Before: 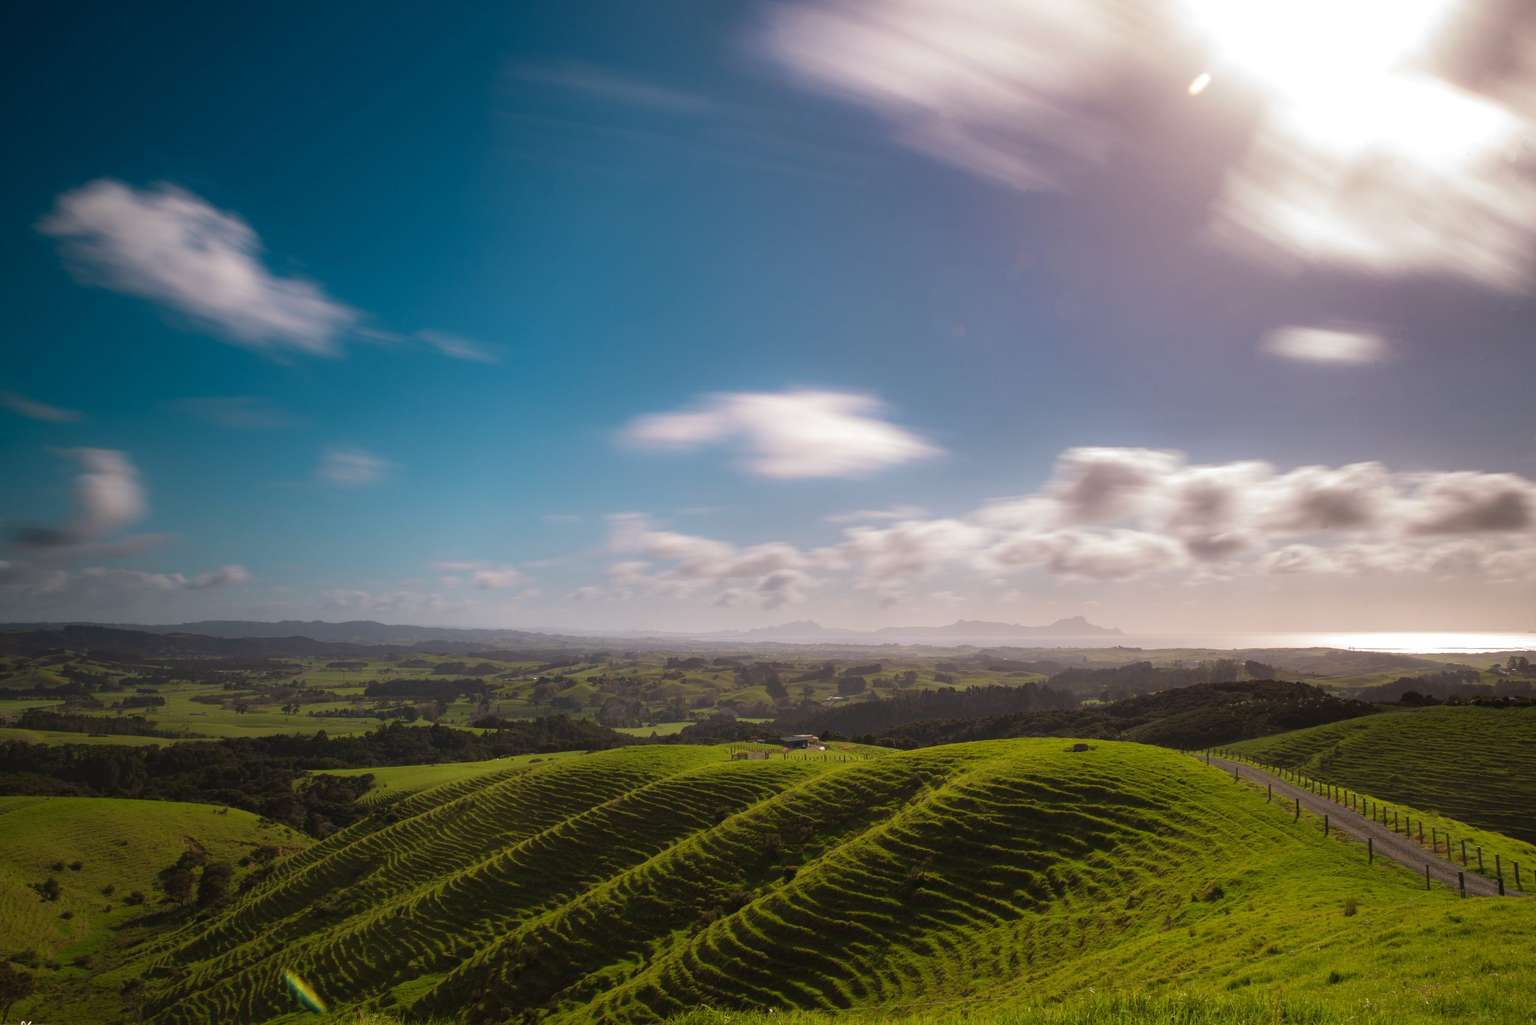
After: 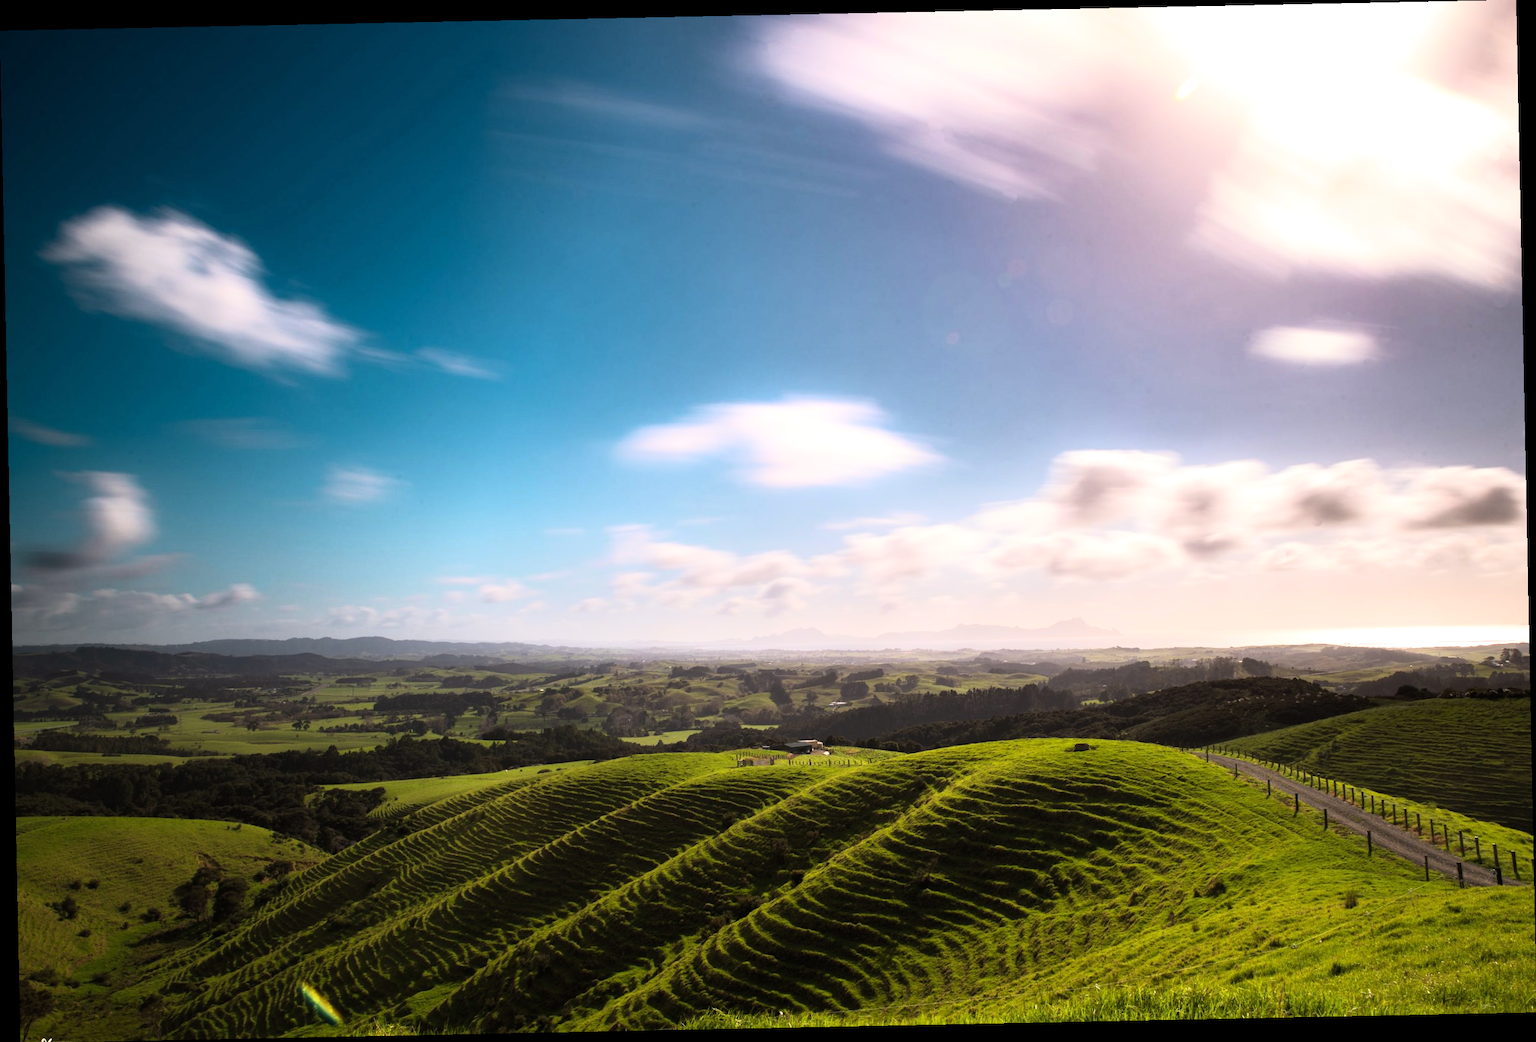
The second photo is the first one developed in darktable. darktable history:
rotate and perspective: rotation -1.17°, automatic cropping off
tone equalizer: -8 EV -0.417 EV, -7 EV -0.389 EV, -6 EV -0.333 EV, -5 EV -0.222 EV, -3 EV 0.222 EV, -2 EV 0.333 EV, -1 EV 0.389 EV, +0 EV 0.417 EV, edges refinement/feathering 500, mask exposure compensation -1.57 EV, preserve details no
base curve: curves: ch0 [(0, 0) (0.005, 0.002) (0.193, 0.295) (0.399, 0.664) (0.75, 0.928) (1, 1)]
